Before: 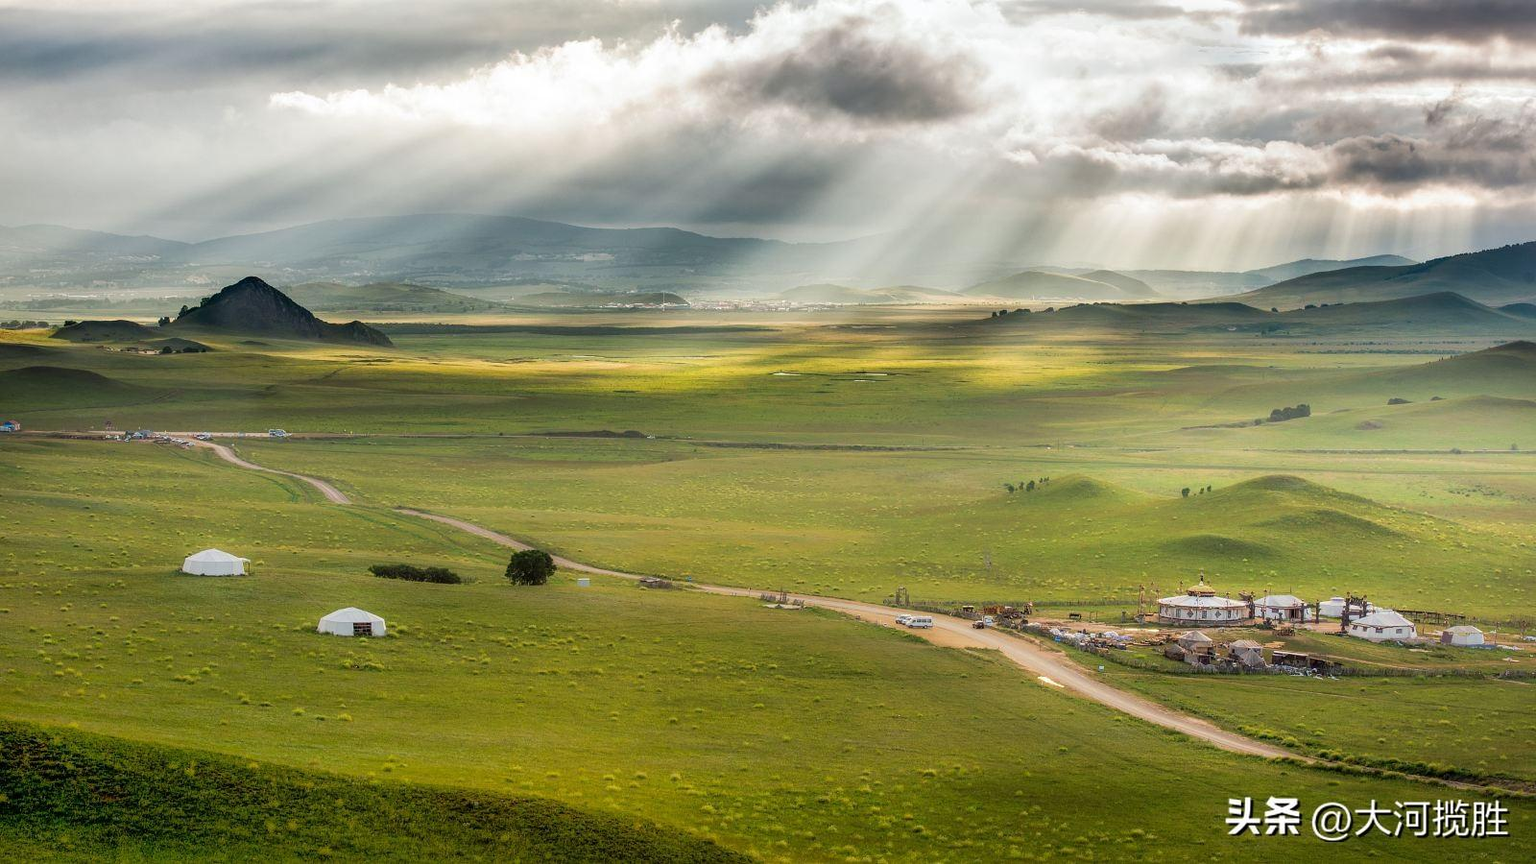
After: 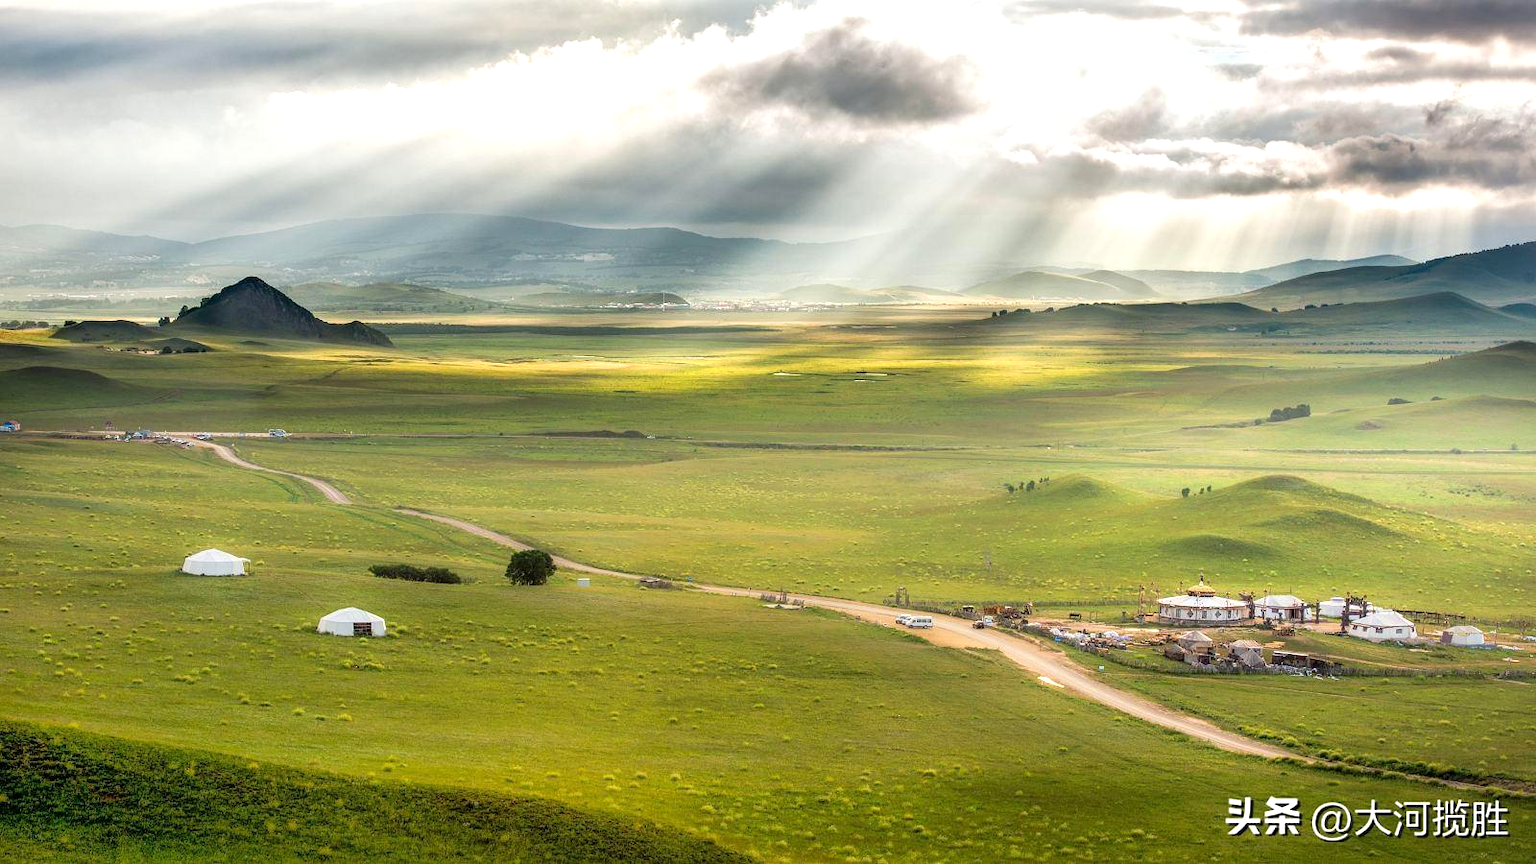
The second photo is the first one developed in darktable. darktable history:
white balance: emerald 1
exposure: black level correction 0.001, exposure 0.5 EV, compensate exposure bias true, compensate highlight preservation false
